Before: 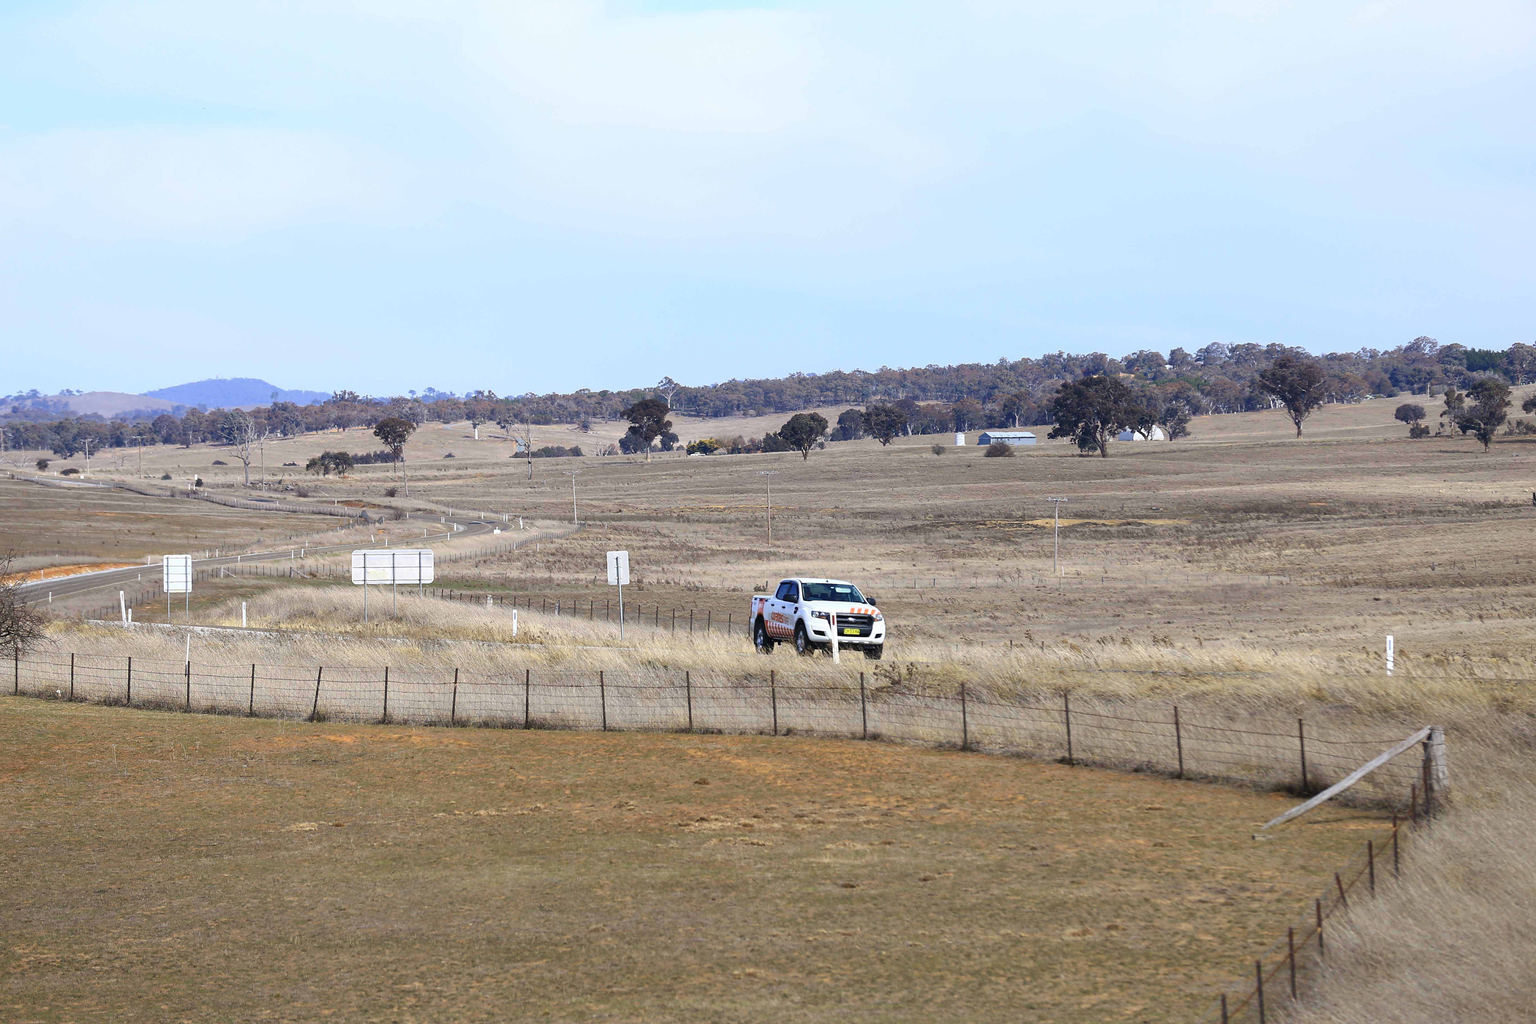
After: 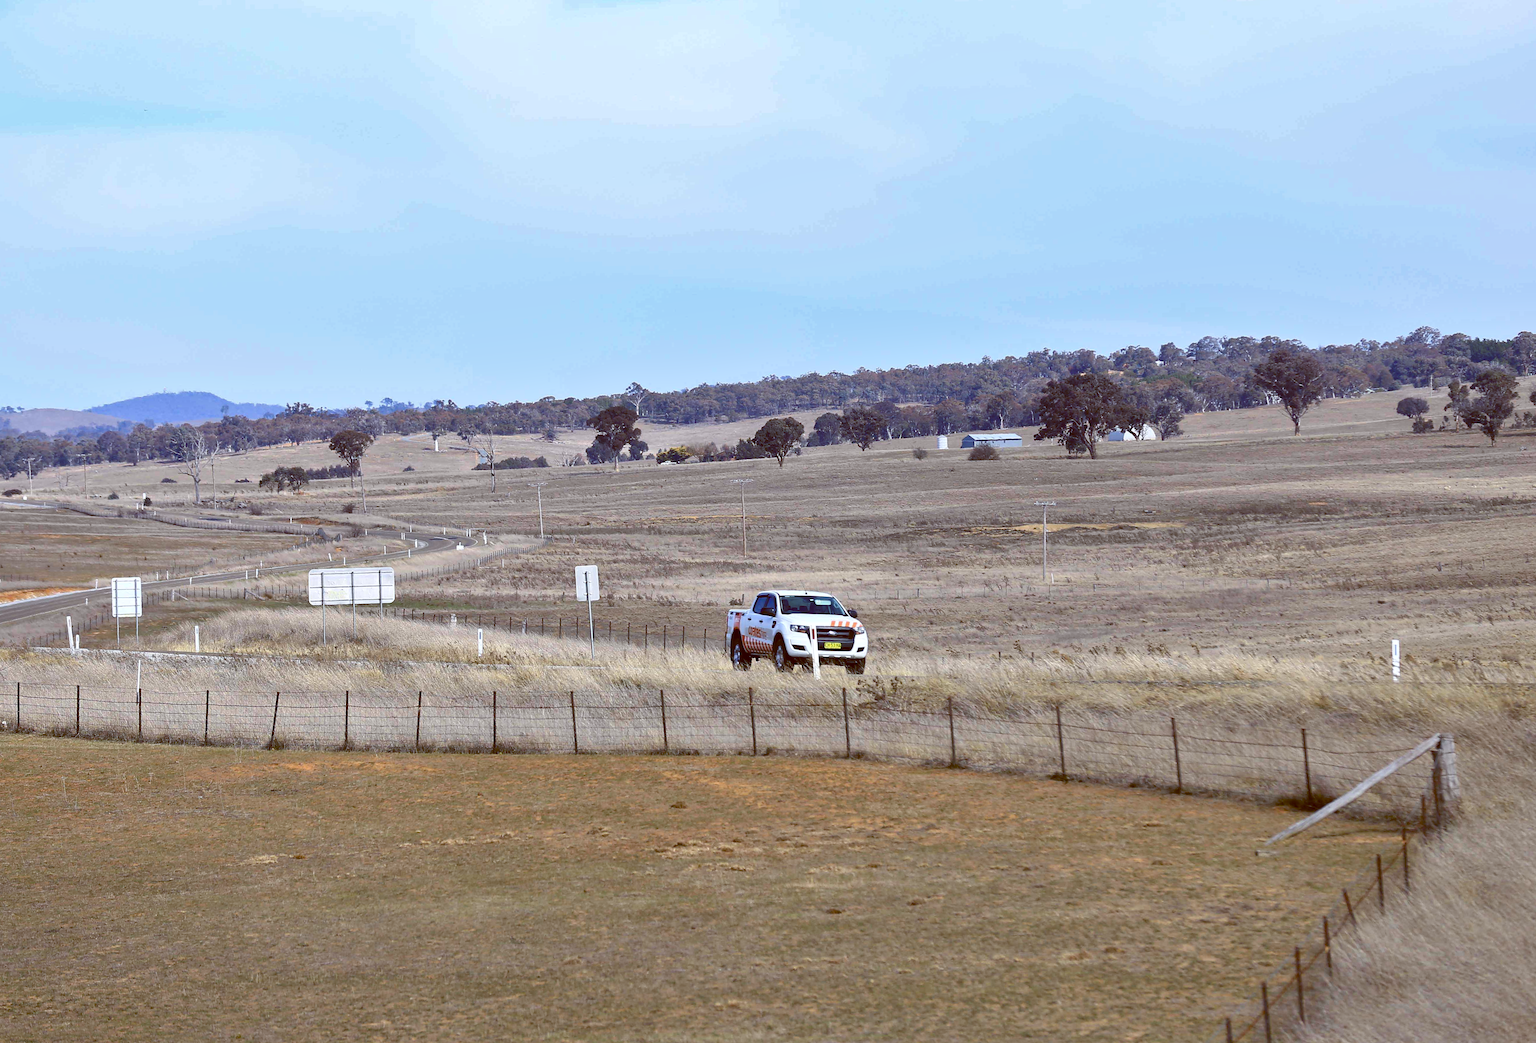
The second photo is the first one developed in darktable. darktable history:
rotate and perspective: rotation -1°, crop left 0.011, crop right 0.989, crop top 0.025, crop bottom 0.975
tone equalizer: on, module defaults
crop and rotate: left 3.238%
color balance: lift [1, 1.015, 1.004, 0.985], gamma [1, 0.958, 0.971, 1.042], gain [1, 0.956, 0.977, 1.044]
shadows and highlights: soften with gaussian
